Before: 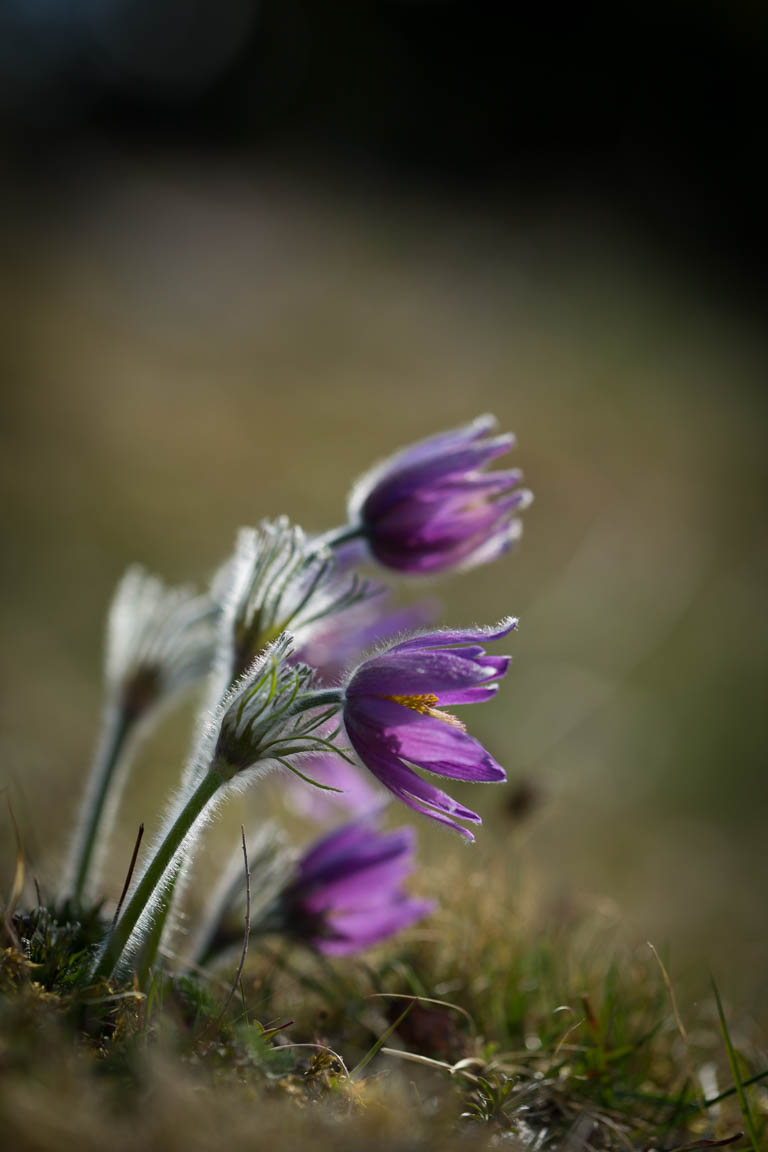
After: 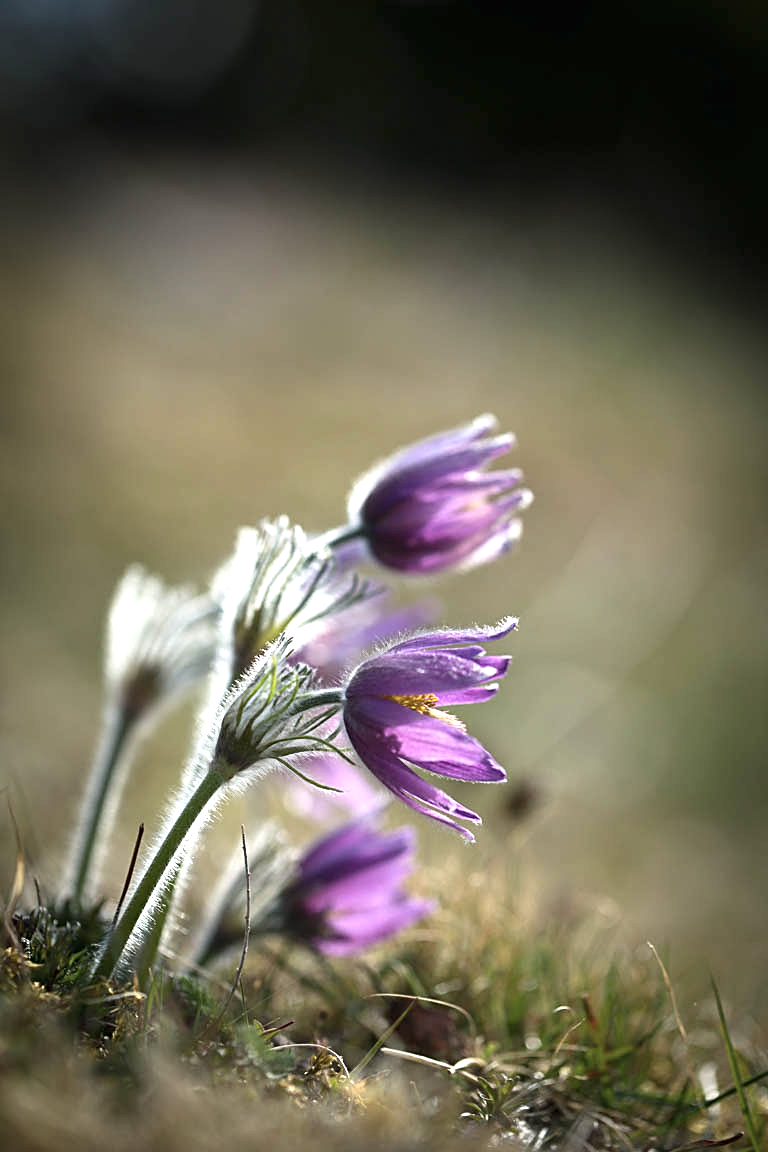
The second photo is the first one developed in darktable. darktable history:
contrast brightness saturation: contrast 0.059, brightness -0.007, saturation -0.237
exposure: black level correction 0, exposure 1.2 EV, compensate exposure bias true, compensate highlight preservation false
sharpen: on, module defaults
